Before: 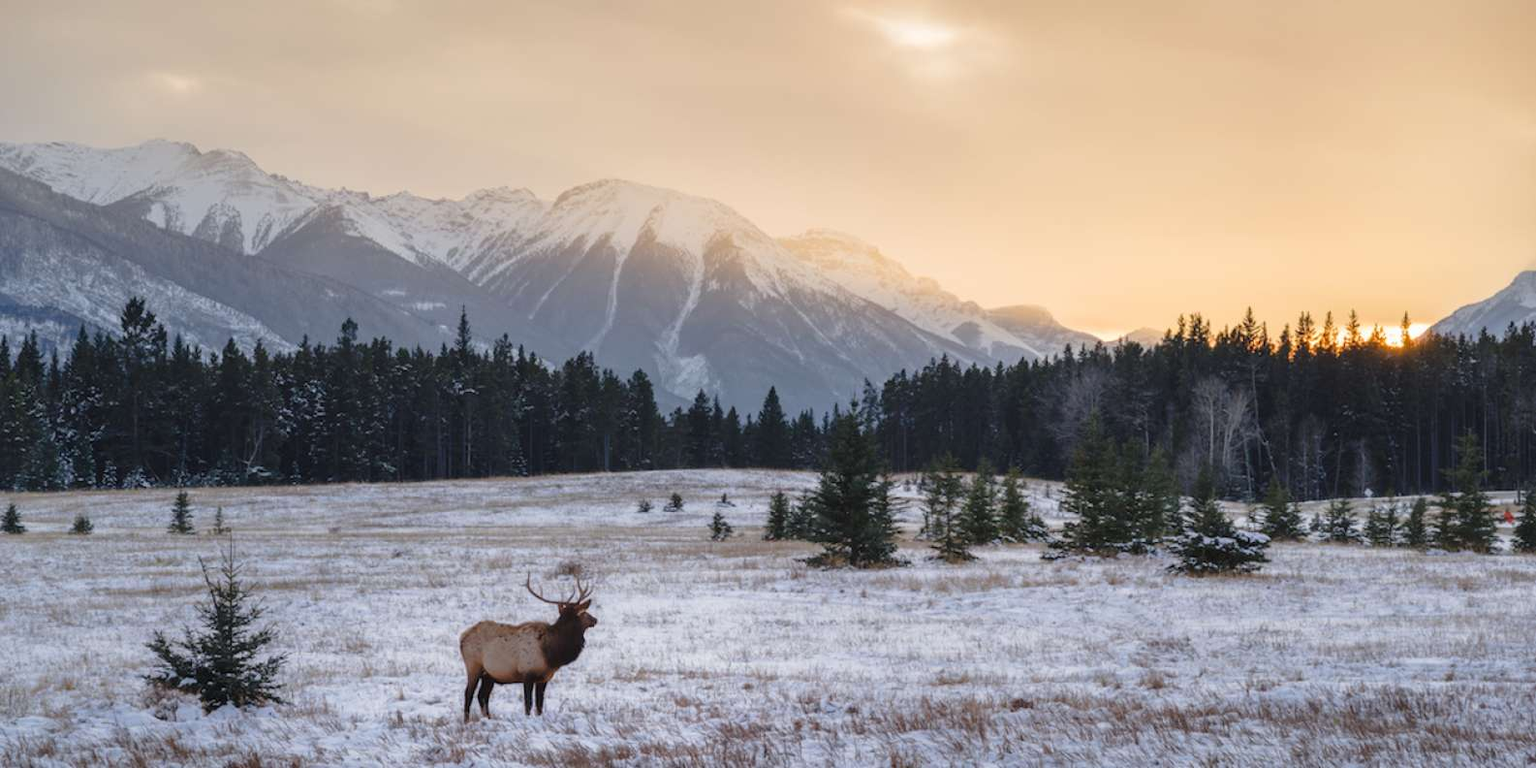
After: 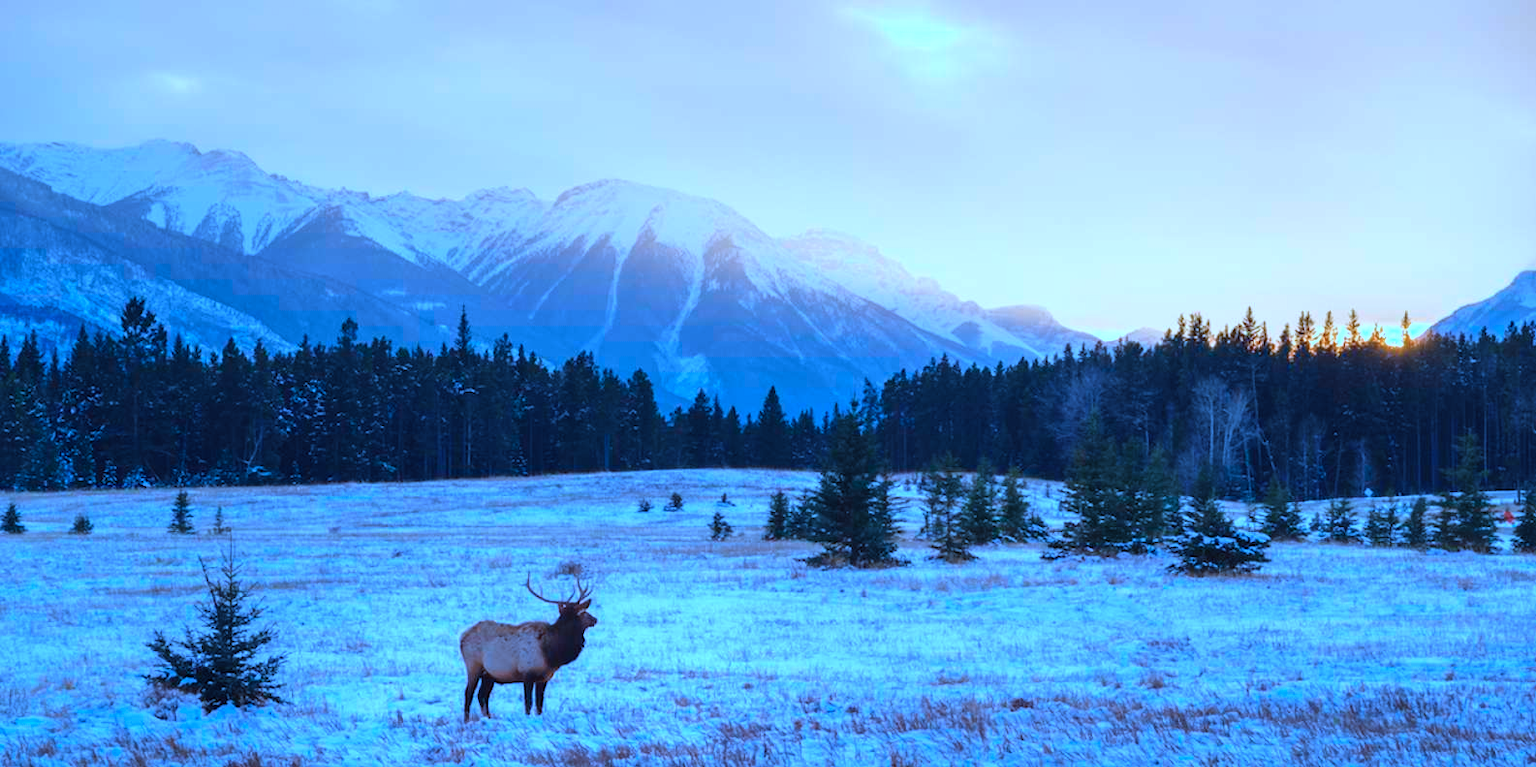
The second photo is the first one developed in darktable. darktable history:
color balance: lift [1, 1.001, 0.999, 1.001], gamma [1, 1.004, 1.007, 0.993], gain [1, 0.991, 0.987, 1.013], contrast 7.5%, contrast fulcrum 10%, output saturation 115%
color calibration: illuminant as shot in camera, x 0.442, y 0.413, temperature 2903.13 K
